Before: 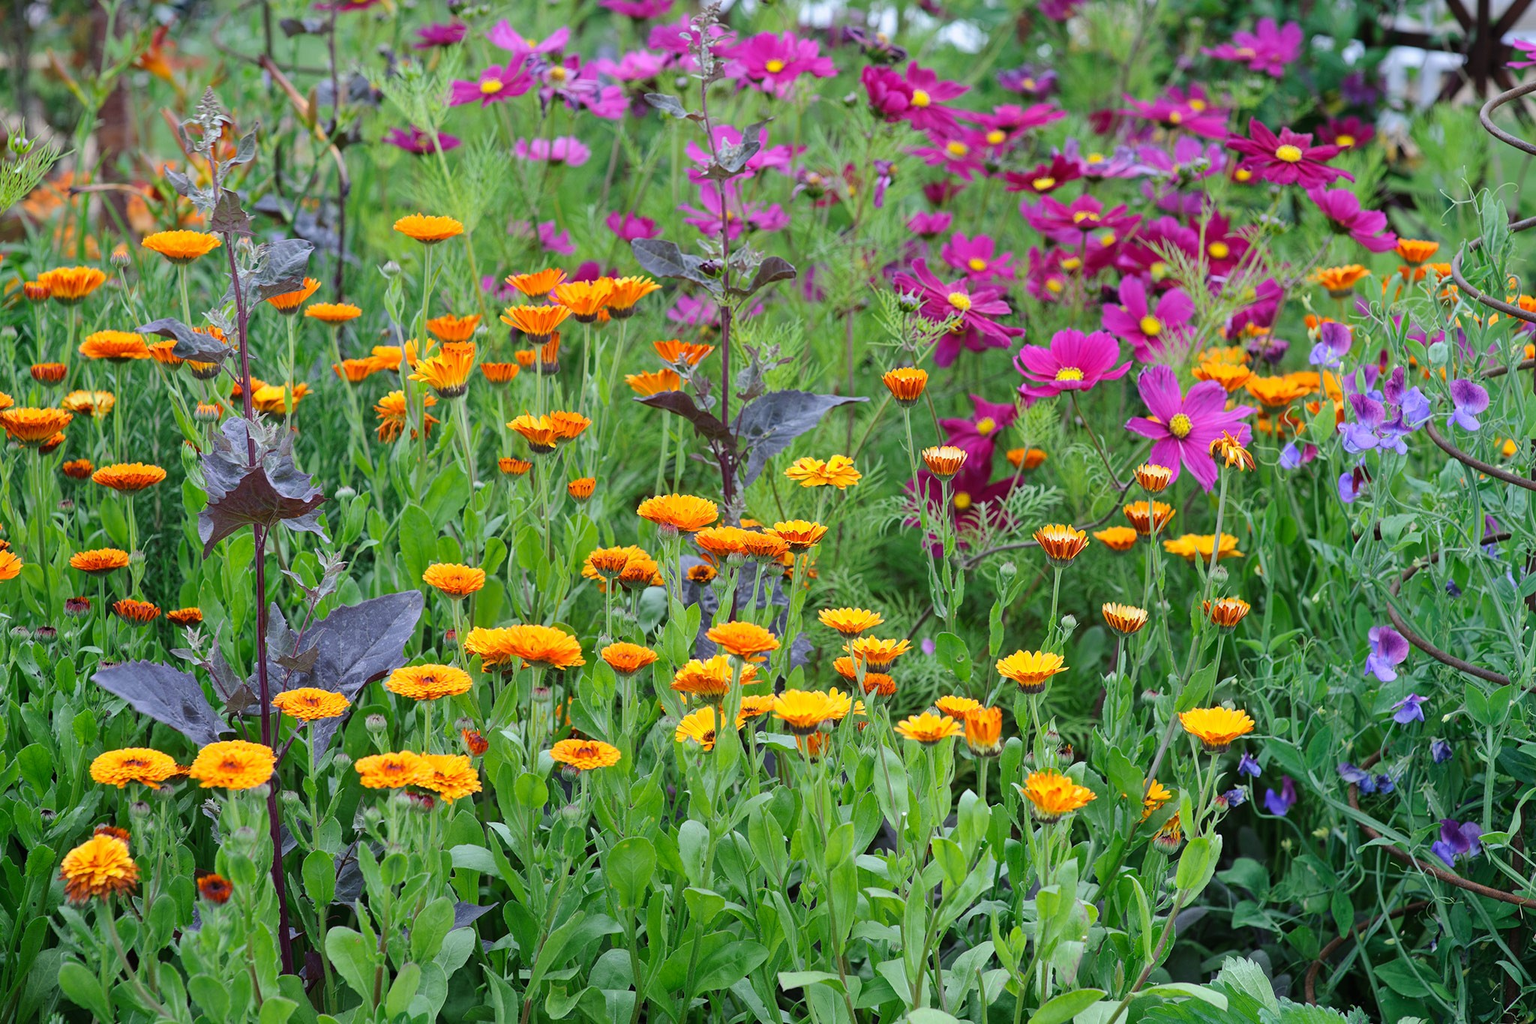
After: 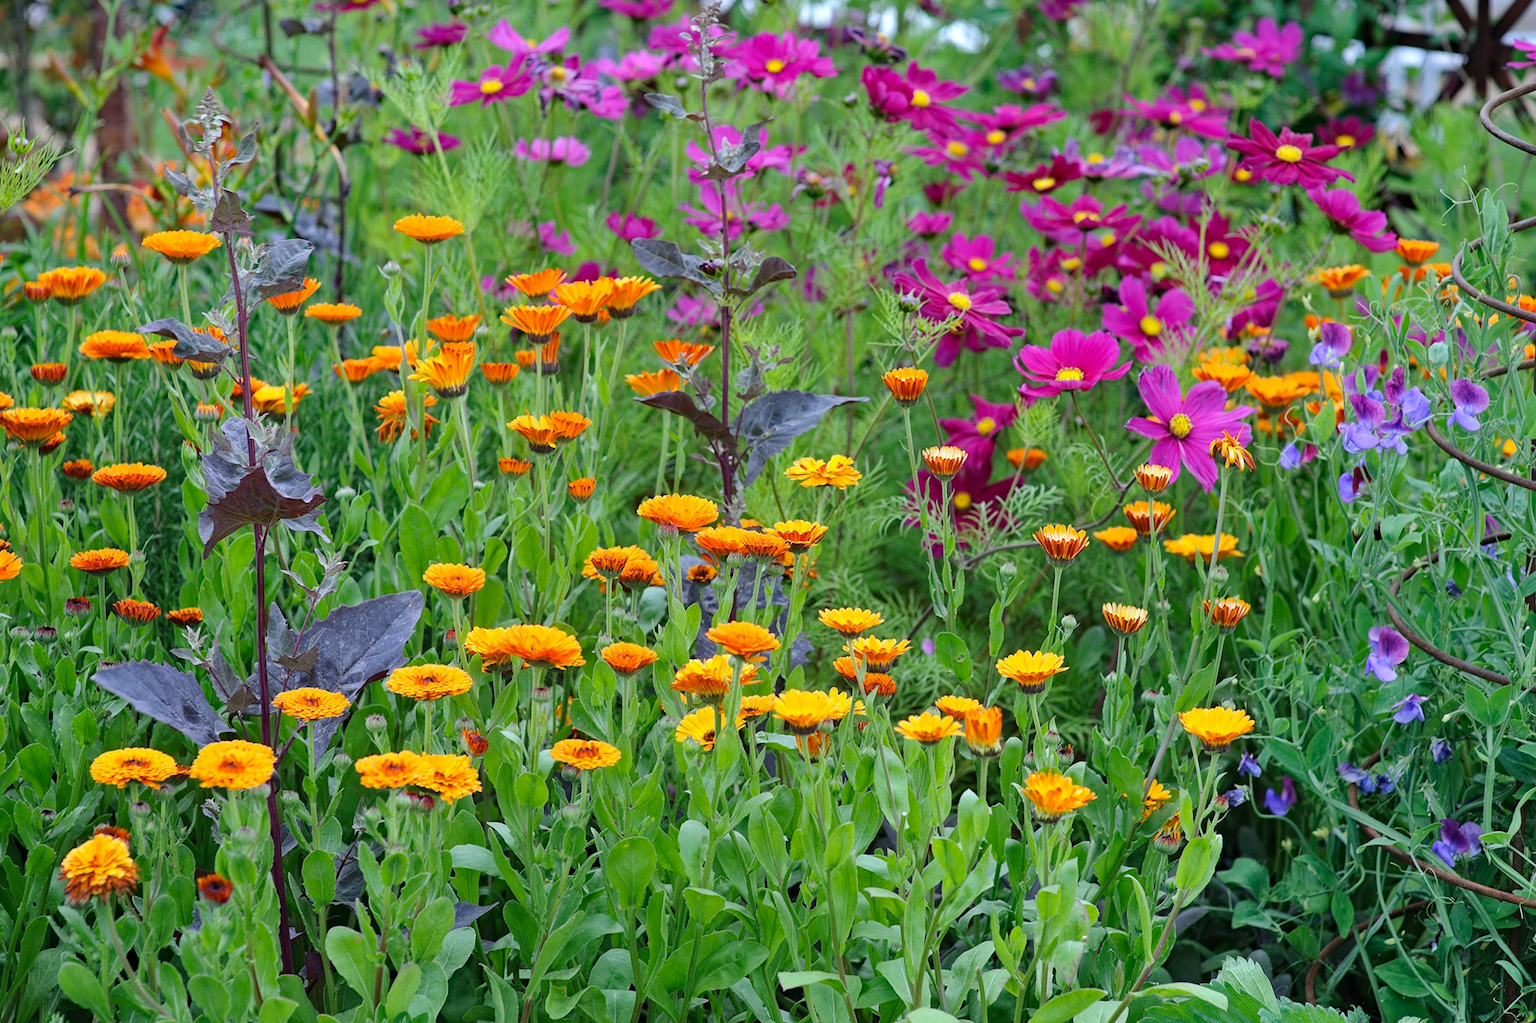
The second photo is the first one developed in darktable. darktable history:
shadows and highlights: low approximation 0.01, soften with gaussian
haze removal: compatibility mode true, adaptive false
